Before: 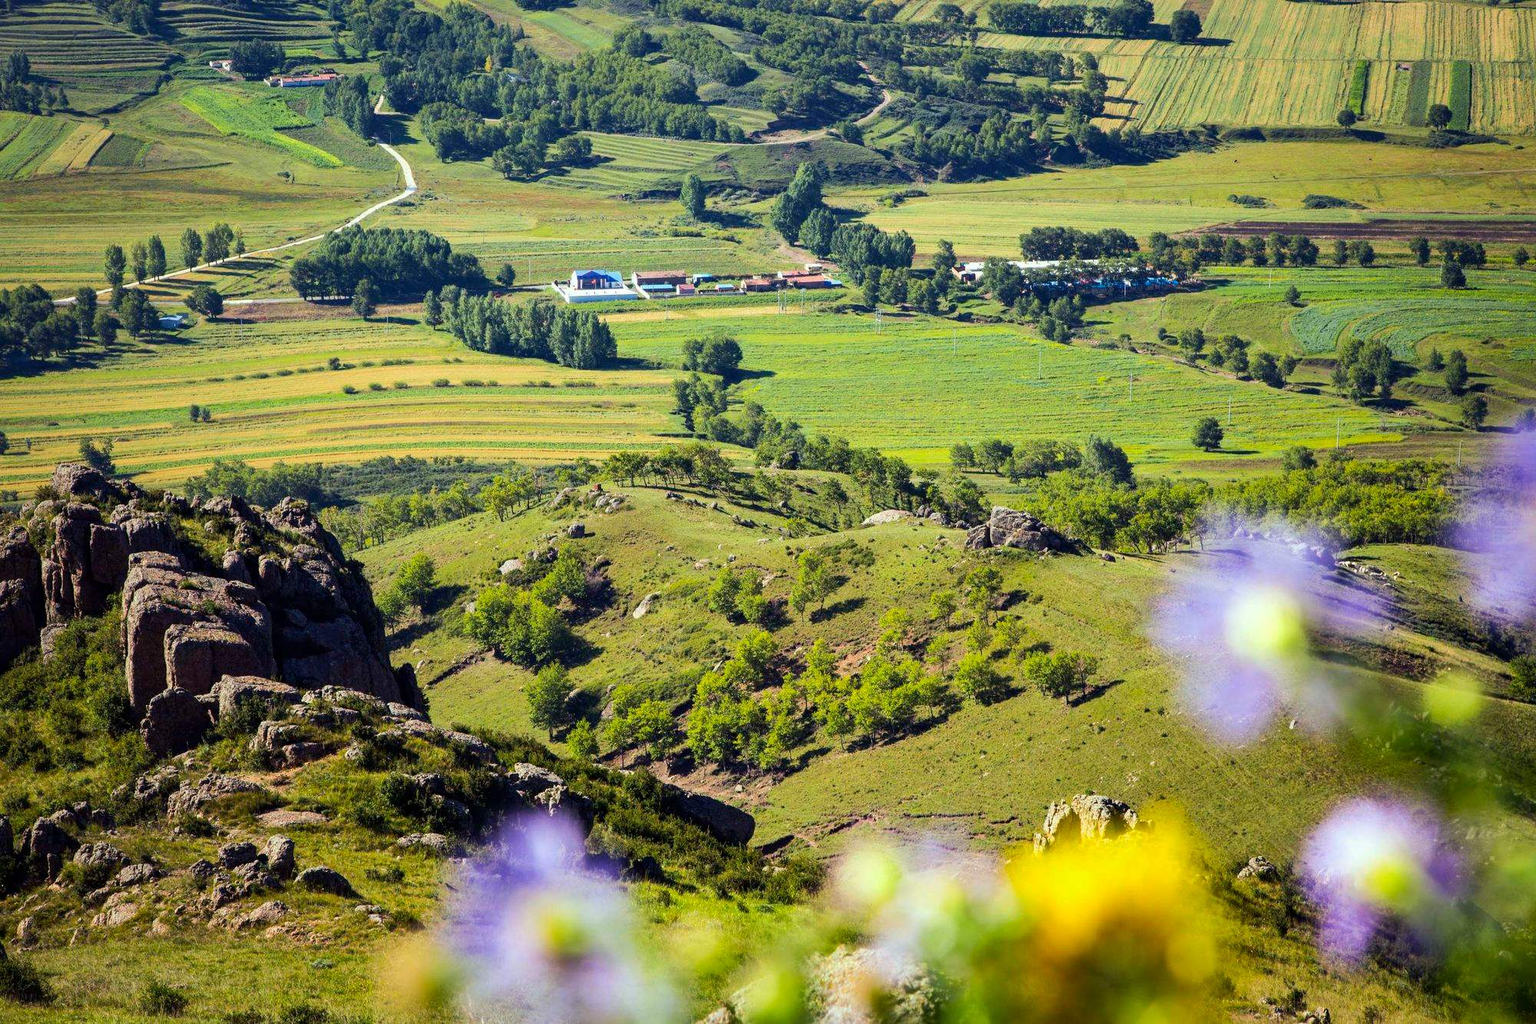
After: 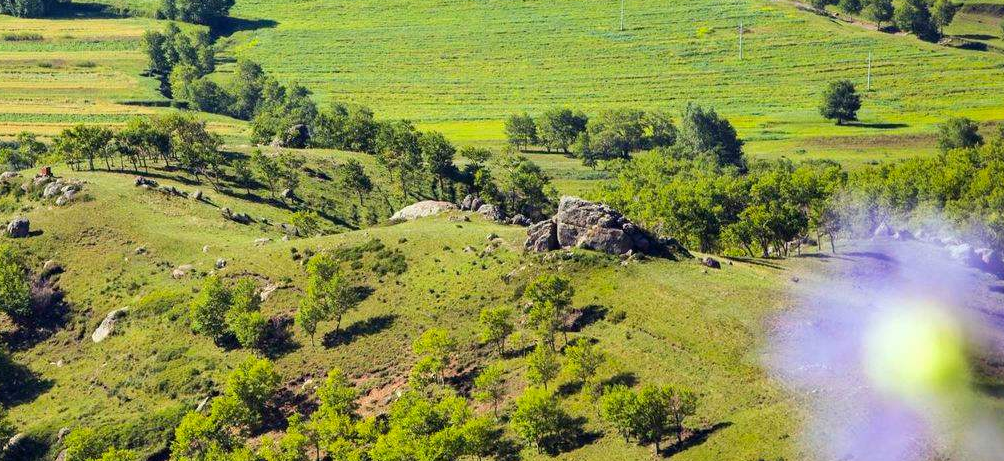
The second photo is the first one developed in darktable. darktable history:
exposure: compensate highlight preservation false
crop: left 36.607%, top 34.735%, right 13.146%, bottom 30.611%
